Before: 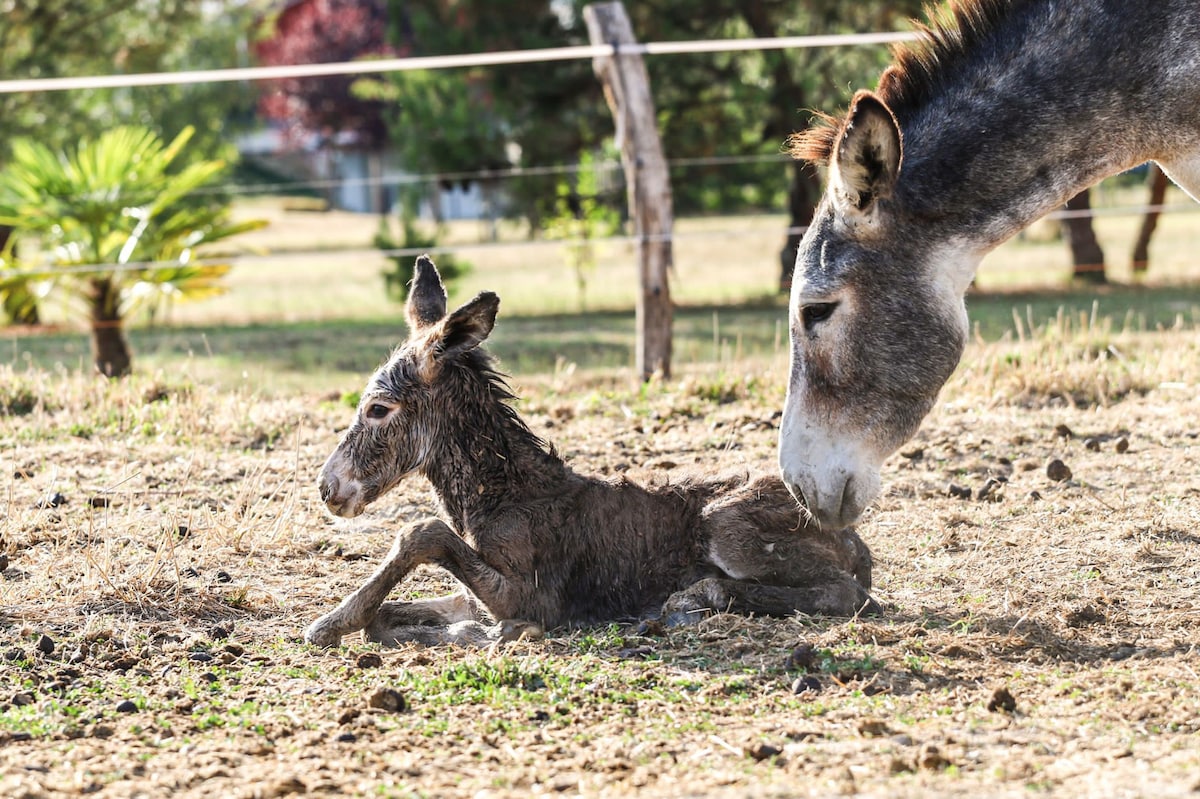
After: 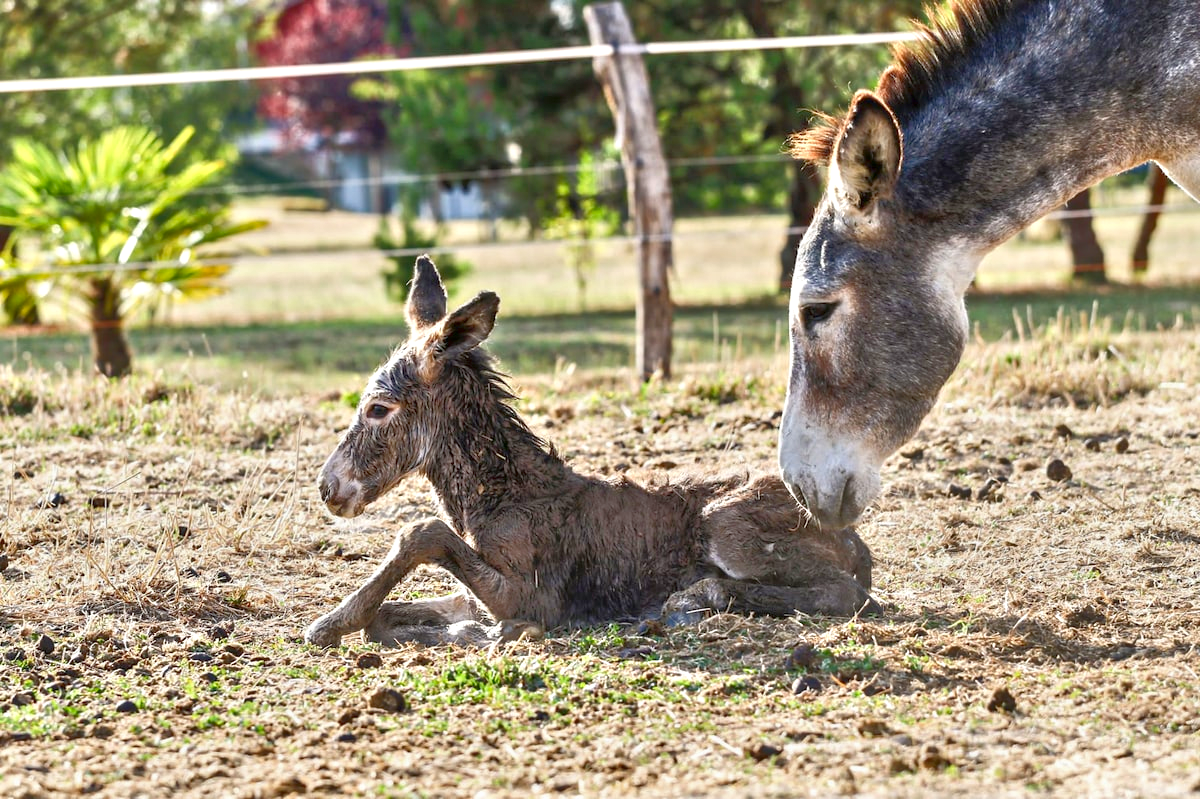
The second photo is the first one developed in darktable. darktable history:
exposure: black level correction 0.001, compensate exposure bias true, compensate highlight preservation false
contrast brightness saturation: brightness -0.198, saturation 0.082
tone equalizer: -8 EV 1.97 EV, -7 EV 1.98 EV, -6 EV 1.97 EV, -5 EV 2 EV, -4 EV 1.98 EV, -3 EV 1.49 EV, -2 EV 0.985 EV, -1 EV 0.519 EV
